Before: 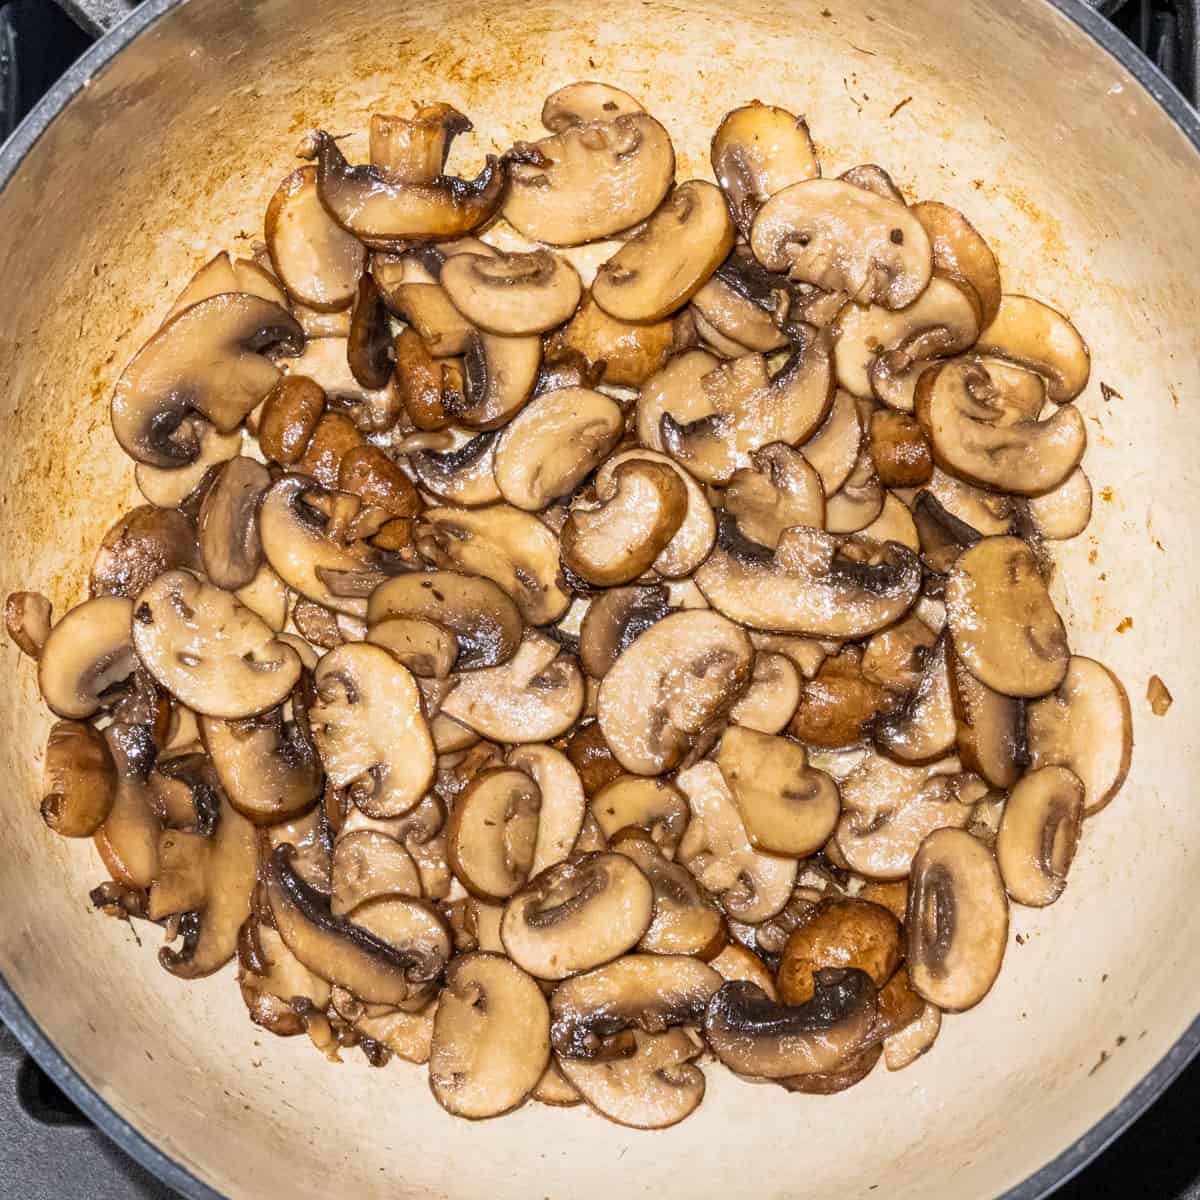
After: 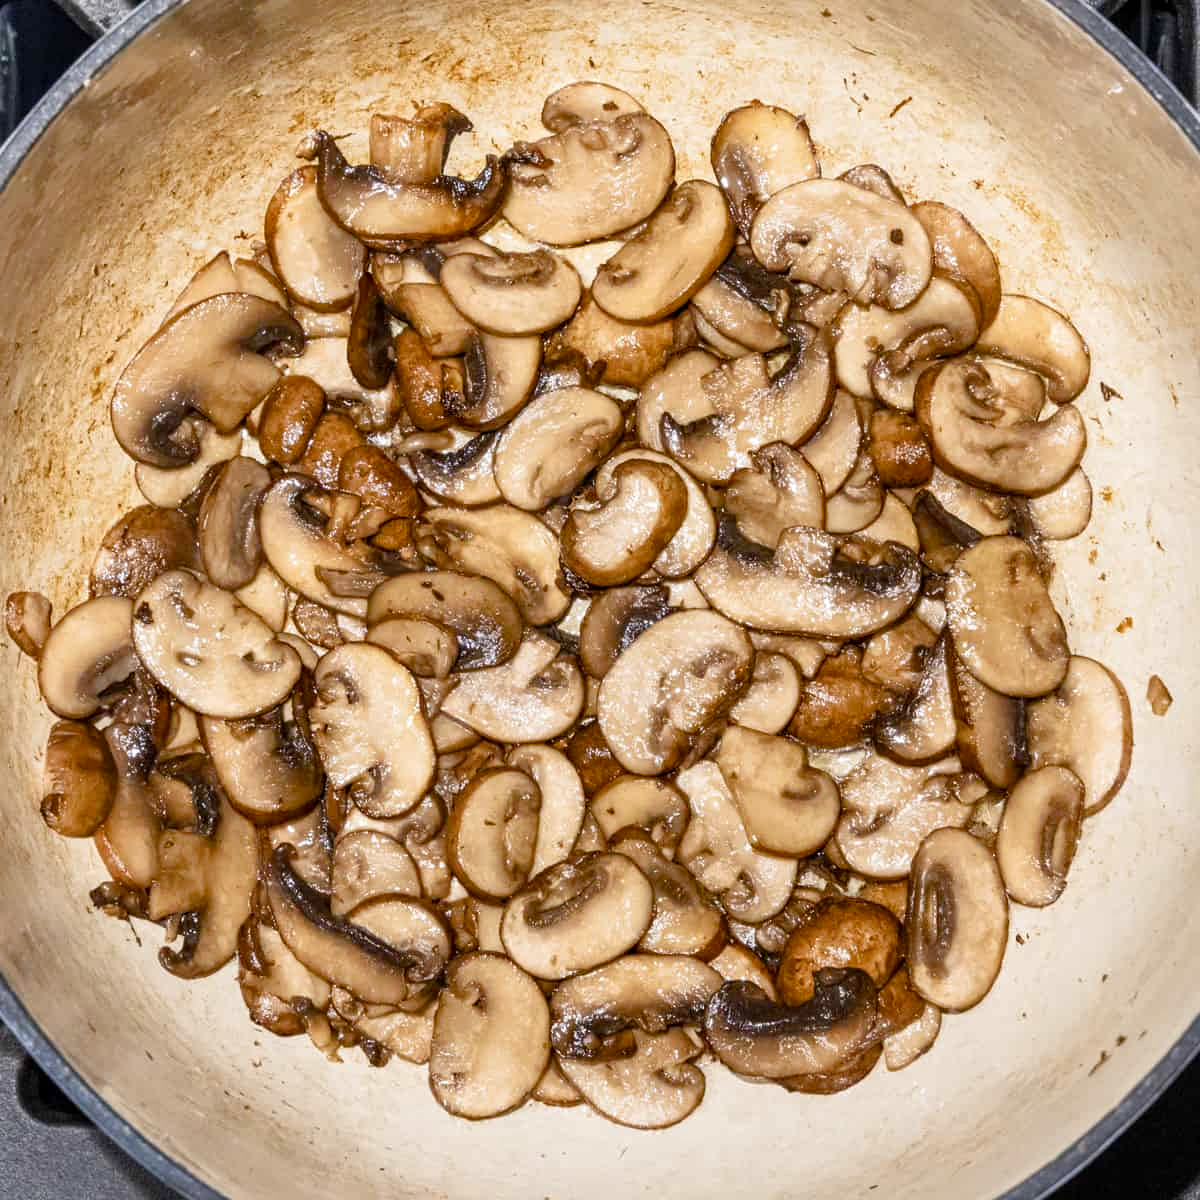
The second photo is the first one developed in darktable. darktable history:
color balance rgb: perceptual saturation grading › global saturation 20%, perceptual saturation grading › highlights -50.449%, perceptual saturation grading › shadows 30.113%
local contrast: mode bilateral grid, contrast 21, coarseness 50, detail 119%, midtone range 0.2
